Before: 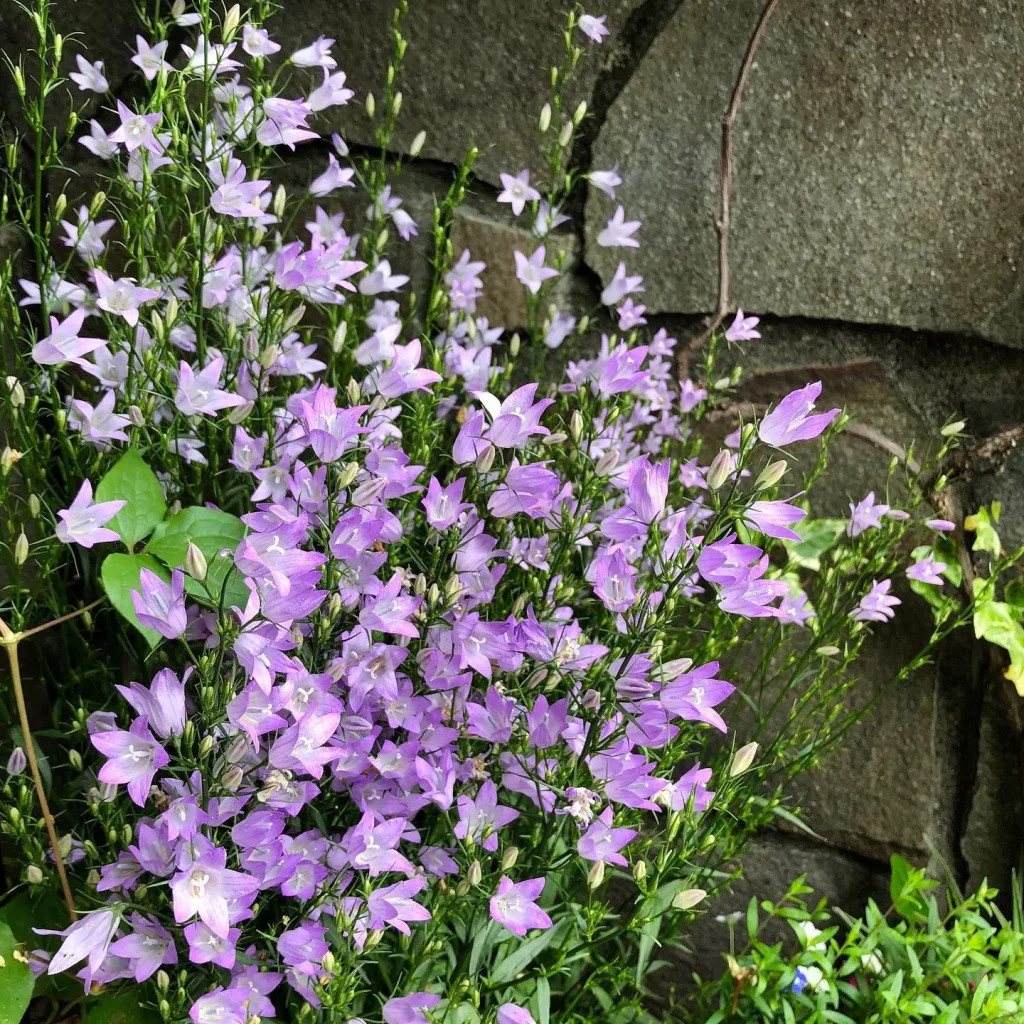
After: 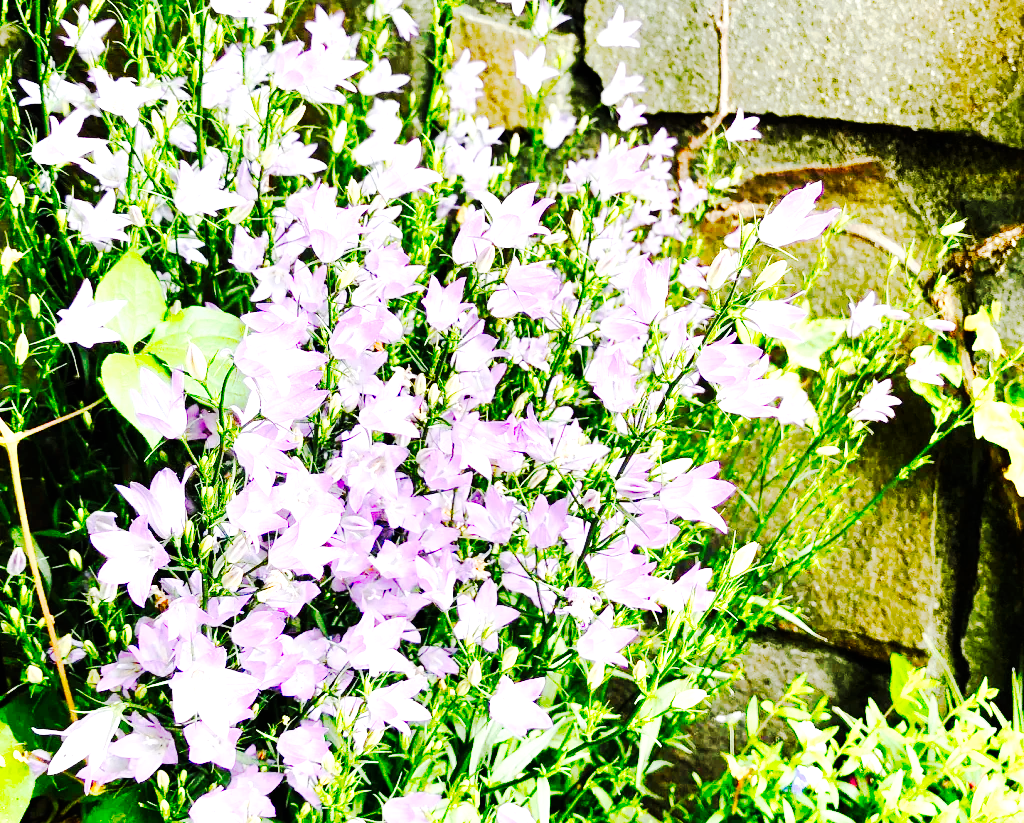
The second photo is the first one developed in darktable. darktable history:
crop and rotate: top 19.585%
color zones: curves: ch0 [(0.224, 0.526) (0.75, 0.5)]; ch1 [(0.055, 0.526) (0.224, 0.761) (0.377, 0.526) (0.75, 0.5)]
exposure: black level correction -0.002, exposure 1.353 EV, compensate highlight preservation false
shadows and highlights: shadows 24.79, highlights -26.33
tone curve: curves: ch0 [(0, 0) (0.086, 0.006) (0.148, 0.021) (0.245, 0.105) (0.374, 0.401) (0.444, 0.631) (0.778, 0.915) (1, 1)], preserve colors none
